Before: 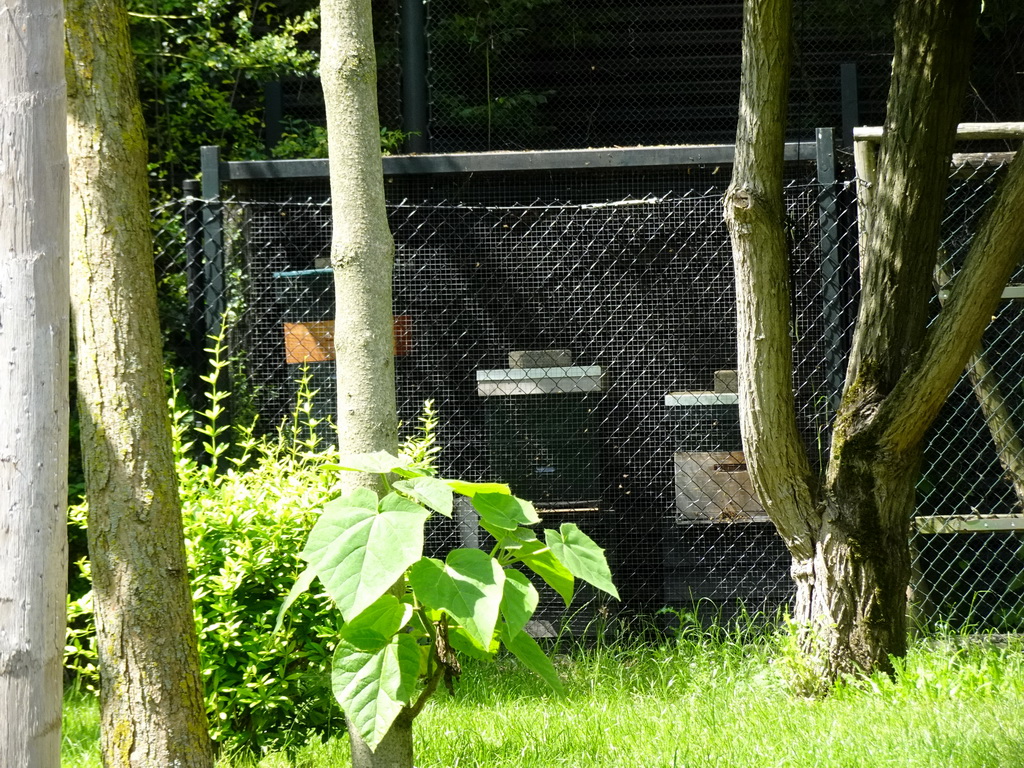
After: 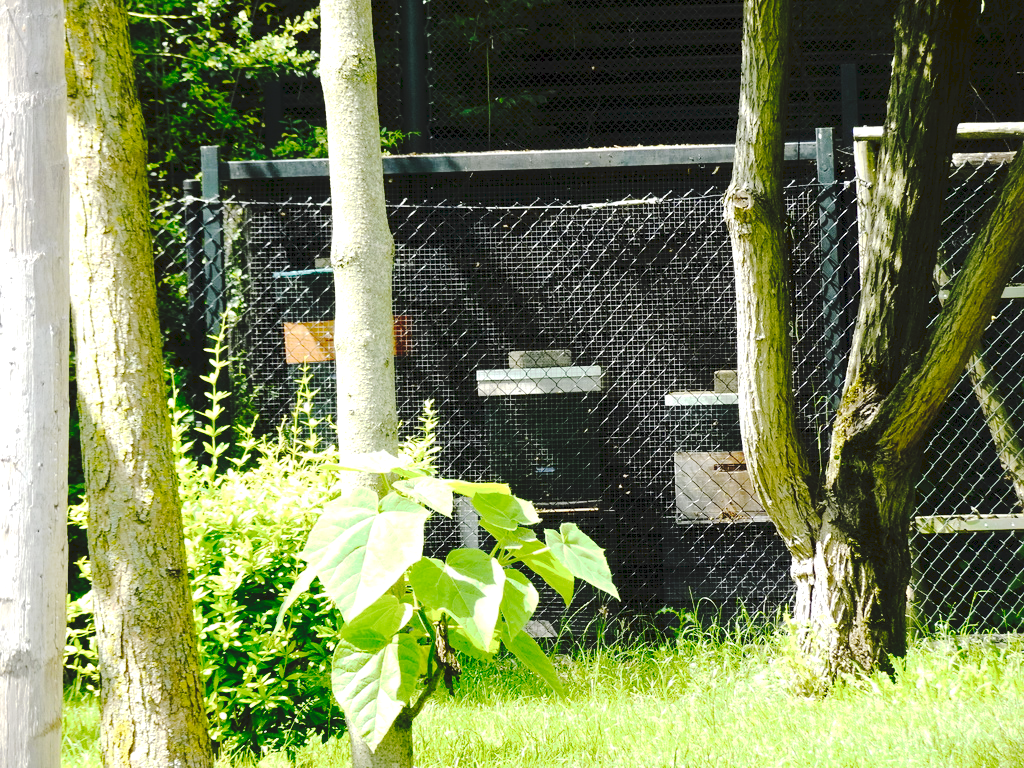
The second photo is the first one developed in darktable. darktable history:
exposure: black level correction 0.001, exposure 0.499 EV, compensate highlight preservation false
tone curve: curves: ch0 [(0, 0) (0.003, 0.079) (0.011, 0.083) (0.025, 0.088) (0.044, 0.095) (0.069, 0.106) (0.1, 0.115) (0.136, 0.127) (0.177, 0.152) (0.224, 0.198) (0.277, 0.263) (0.335, 0.371) (0.399, 0.483) (0.468, 0.582) (0.543, 0.664) (0.623, 0.726) (0.709, 0.793) (0.801, 0.842) (0.898, 0.896) (1, 1)], preserve colors none
